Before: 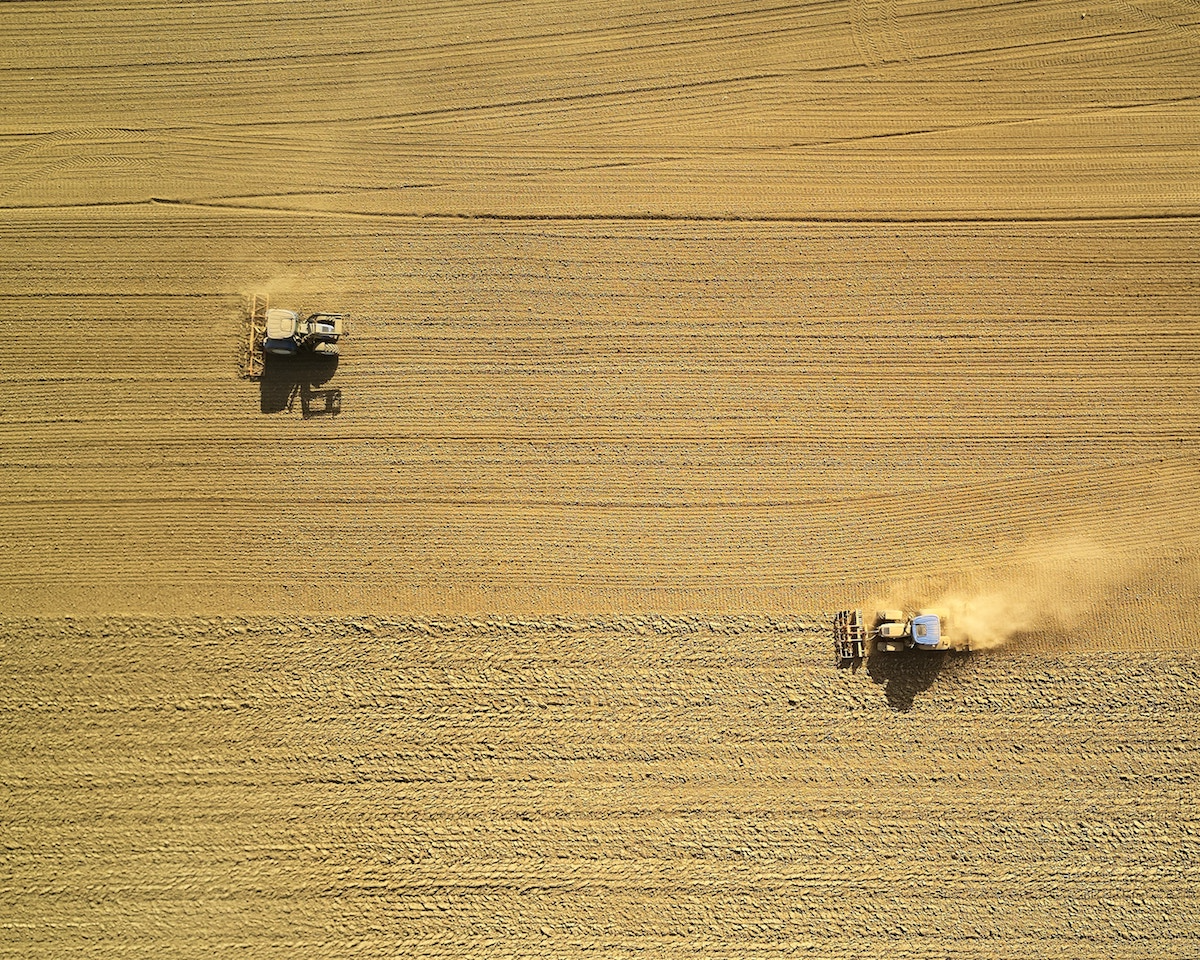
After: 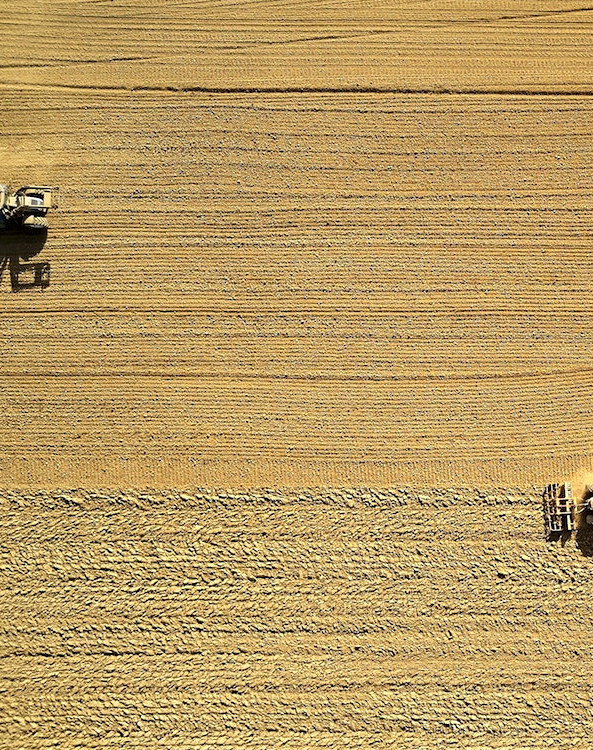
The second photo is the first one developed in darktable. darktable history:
crop and rotate: angle 0.013°, left 24.264%, top 13.252%, right 26.281%, bottom 8.521%
contrast equalizer: octaves 7, y [[0.6 ×6], [0.55 ×6], [0 ×6], [0 ×6], [0 ×6]], mix 0.606
